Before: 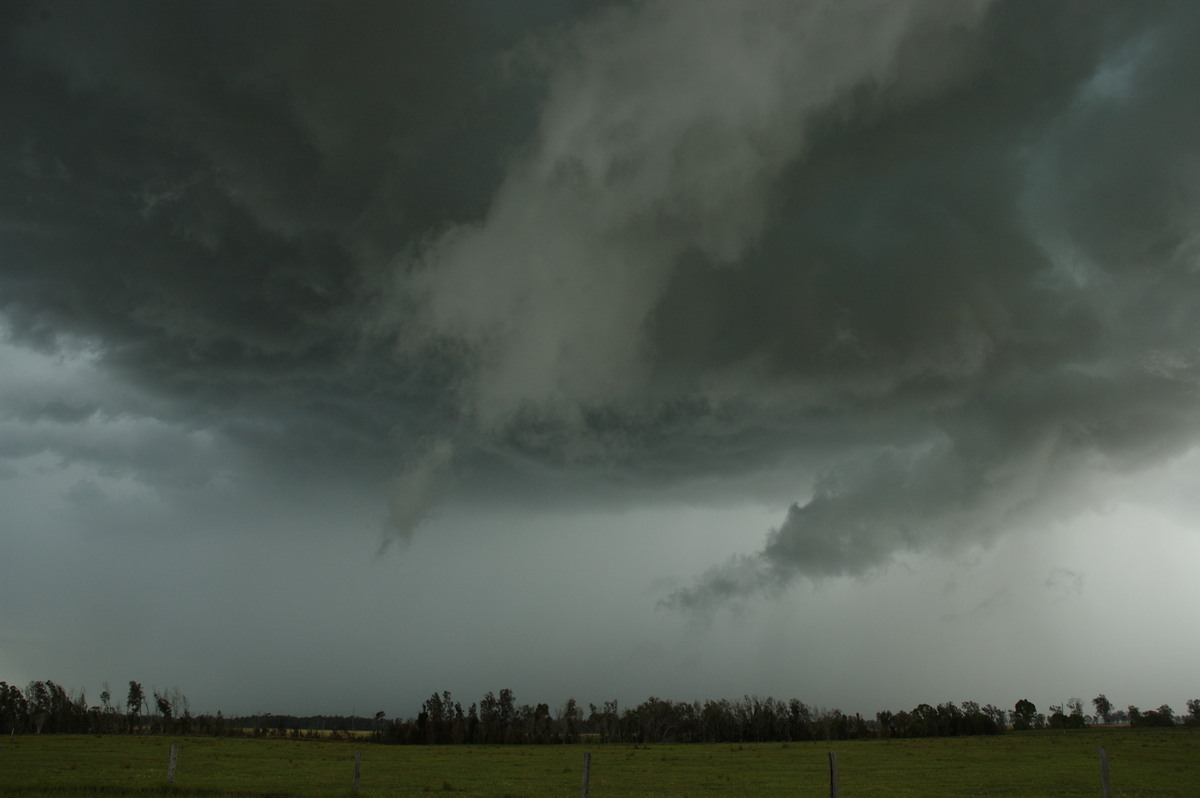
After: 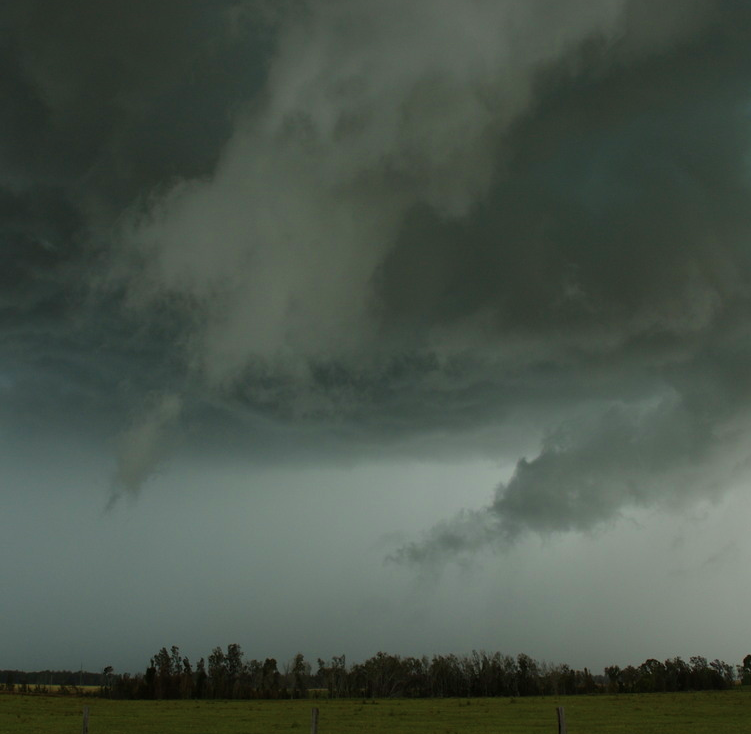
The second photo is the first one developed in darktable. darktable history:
velvia: on, module defaults
crop and rotate: left 22.743%, top 5.642%, right 14.673%, bottom 2.263%
